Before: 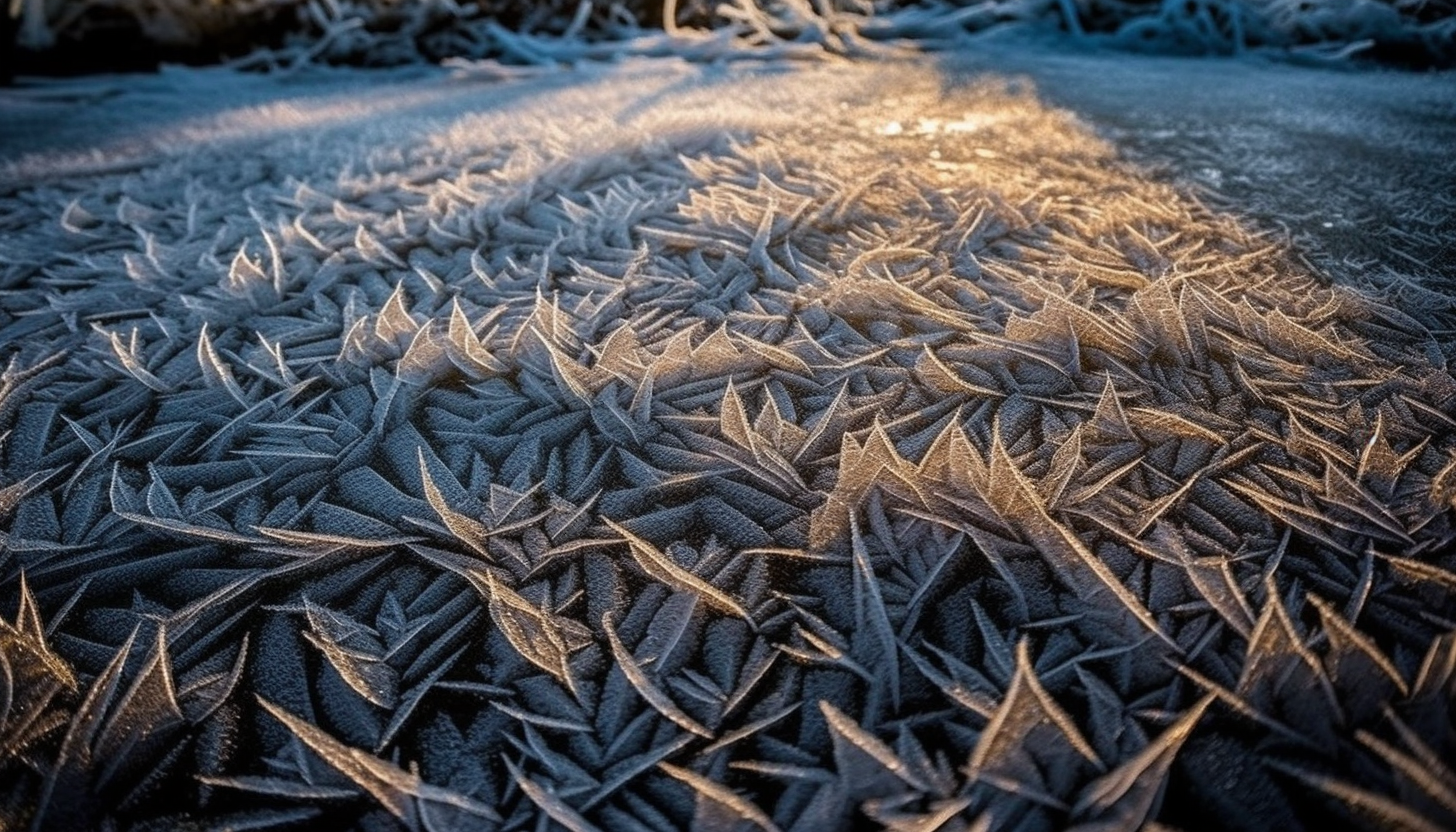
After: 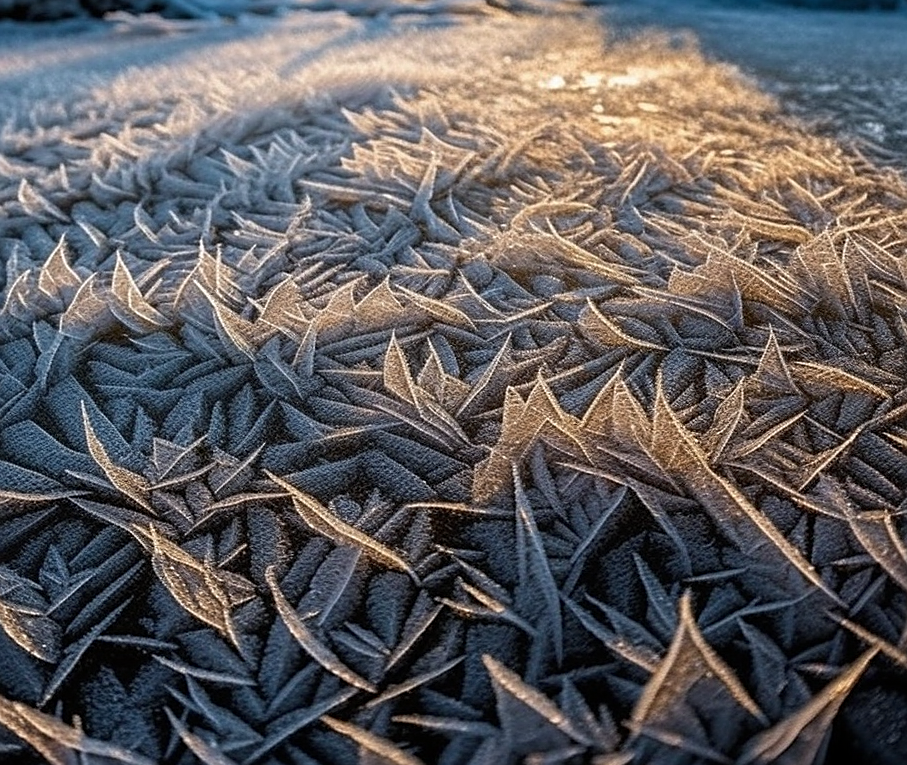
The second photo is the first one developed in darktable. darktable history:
crop and rotate: left 23.189%, top 5.64%, right 14.509%, bottom 2.333%
sharpen: on, module defaults
